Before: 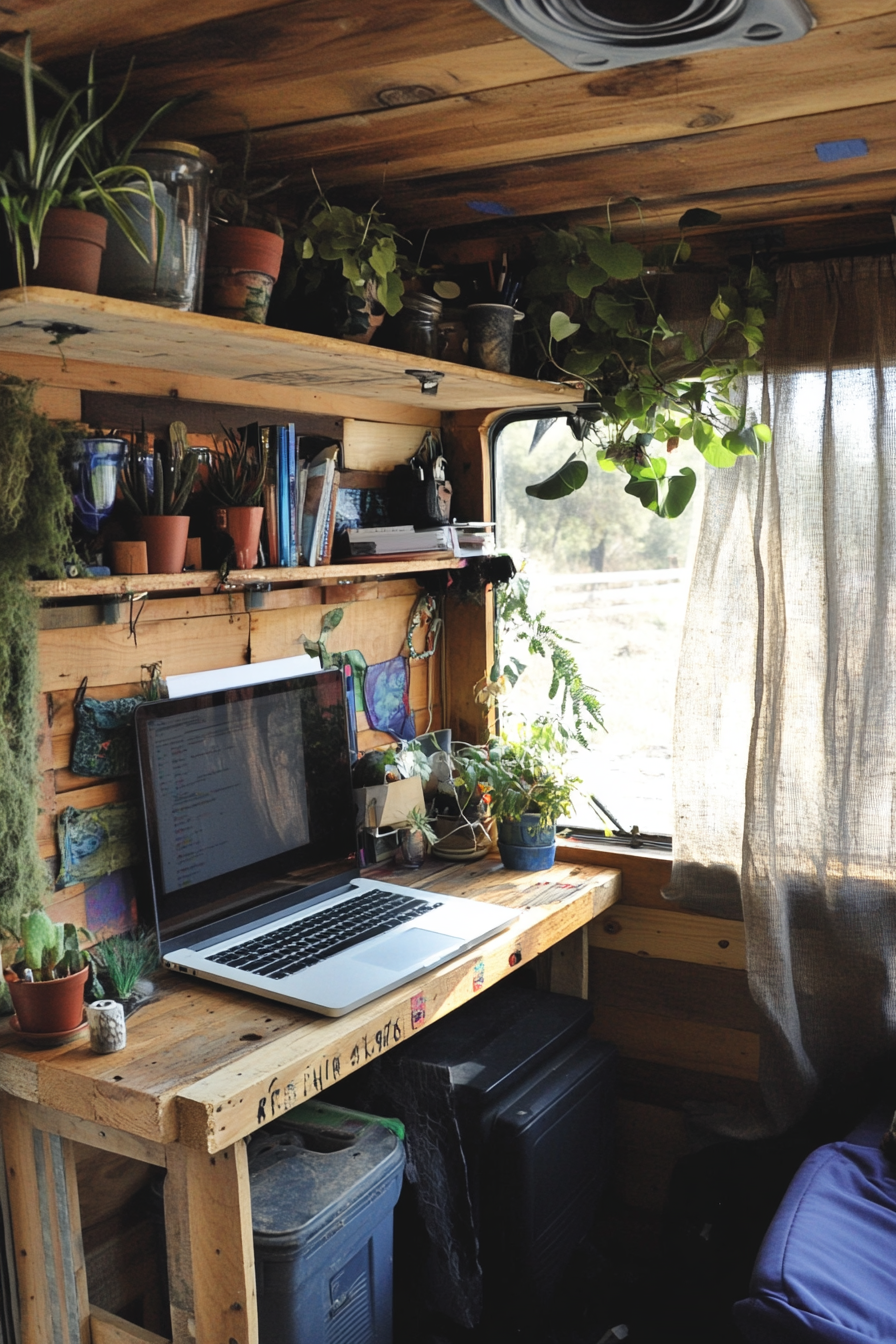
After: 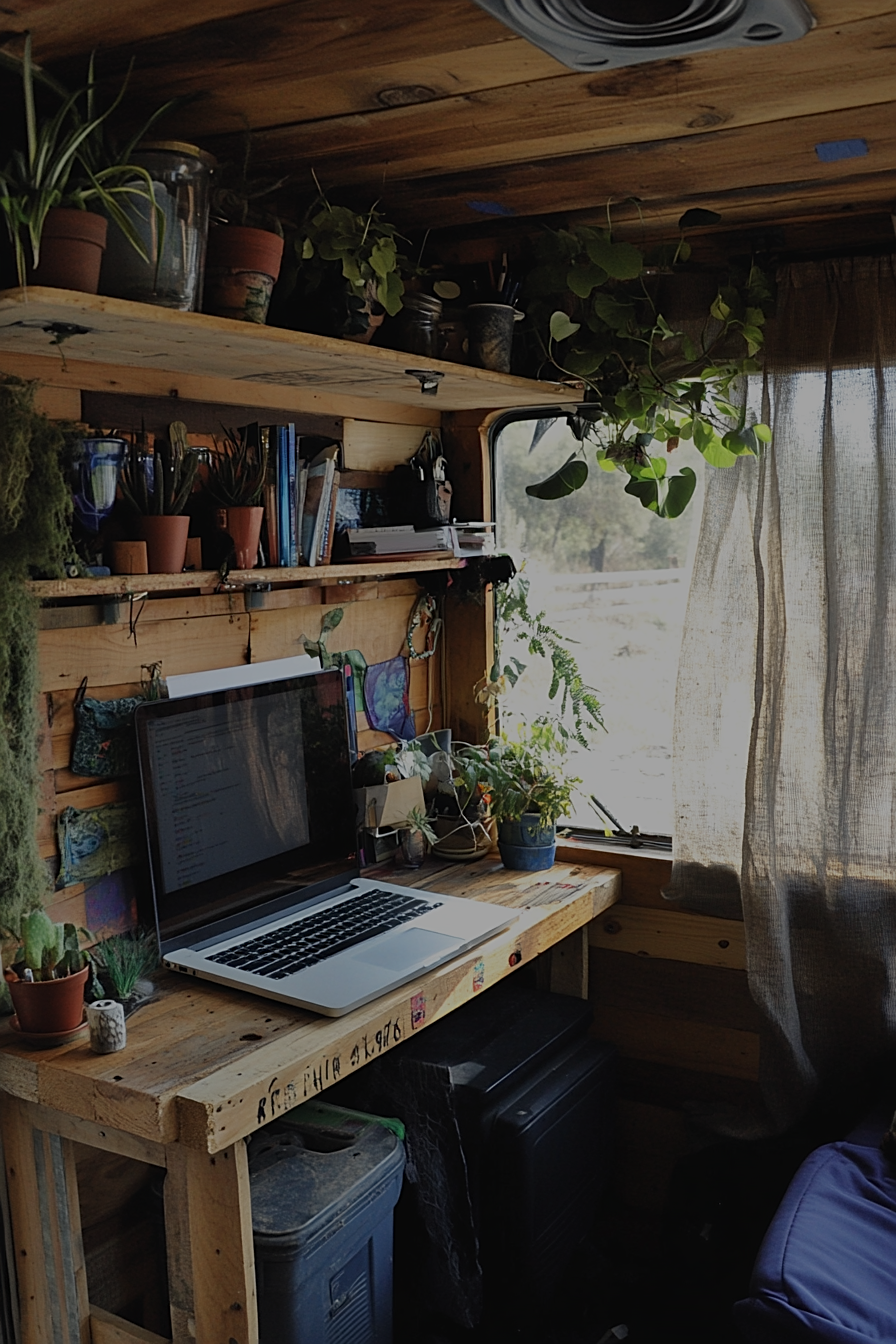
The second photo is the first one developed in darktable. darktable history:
exposure: exposure -1.444 EV, compensate exposure bias true, compensate highlight preservation false
sharpen: on, module defaults
